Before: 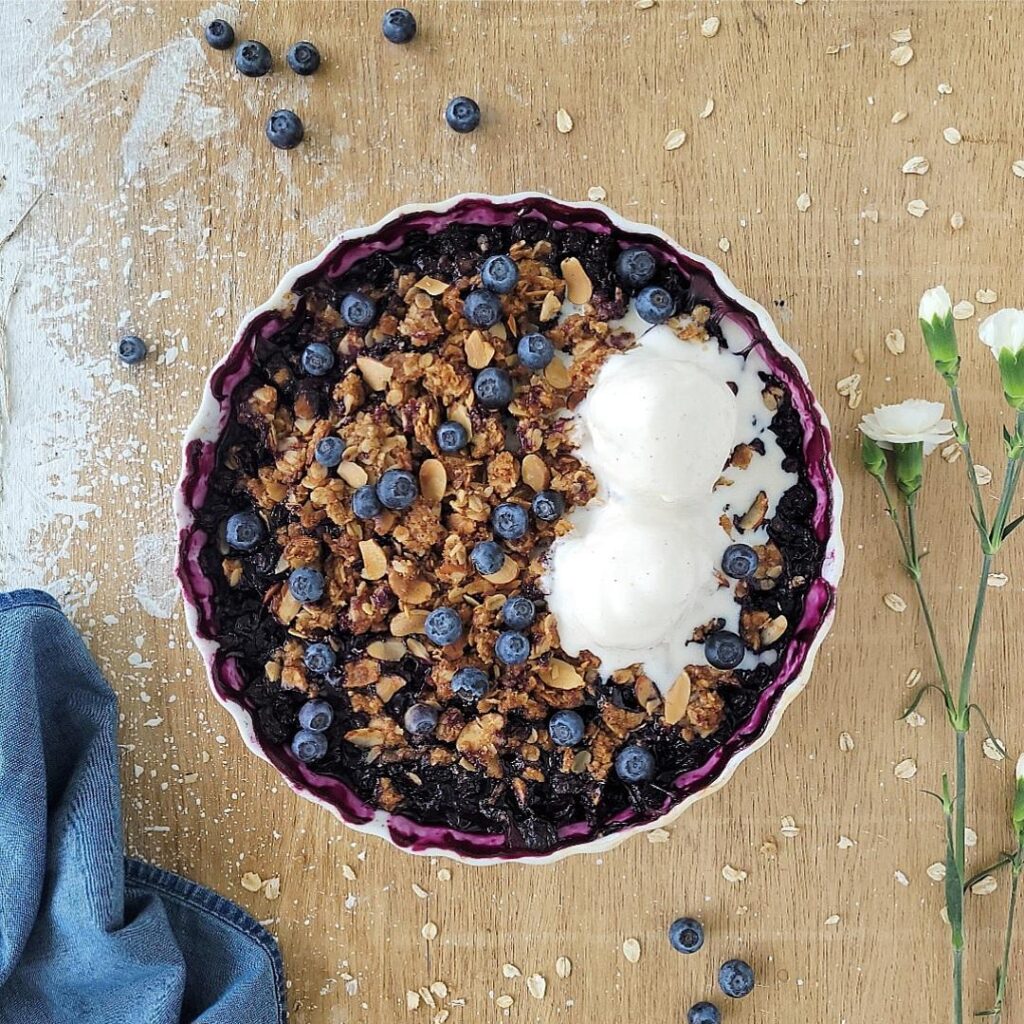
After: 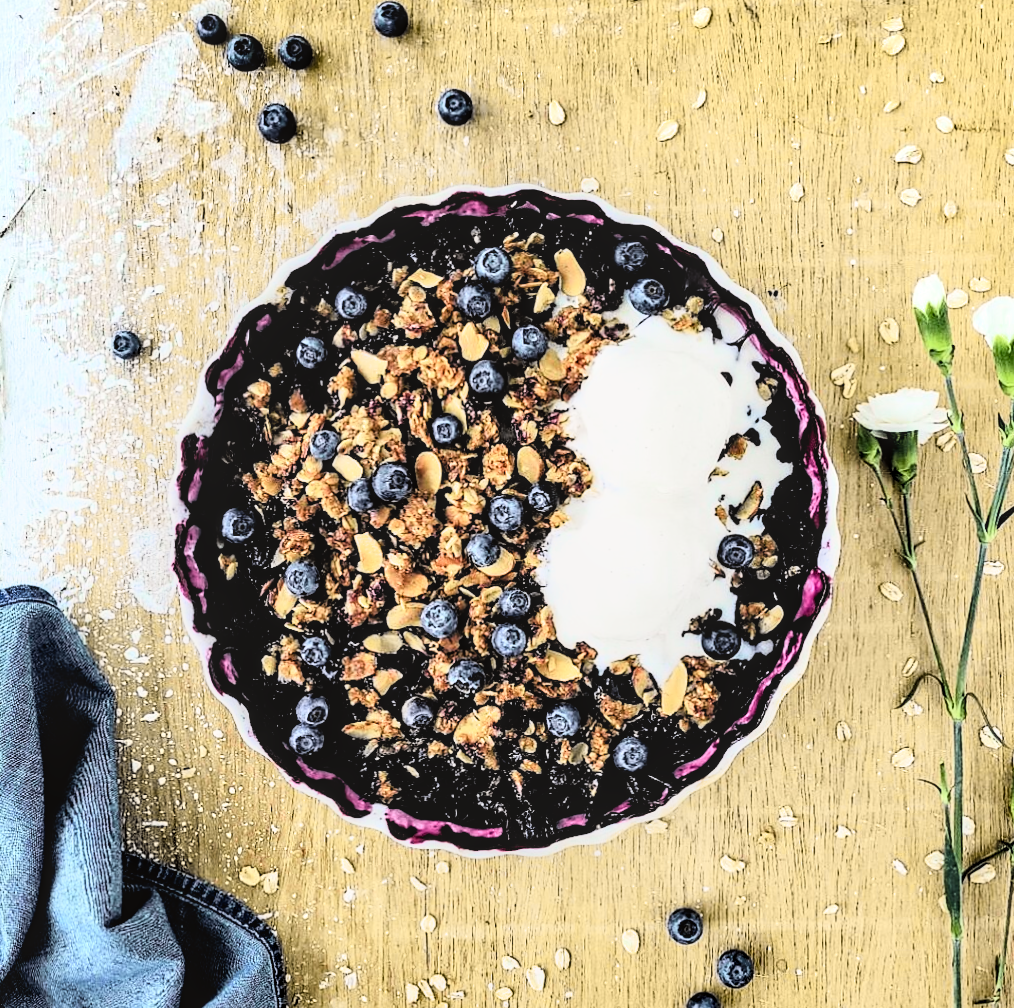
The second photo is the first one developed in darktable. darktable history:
contrast brightness saturation: brightness 0.13
local contrast: on, module defaults
rotate and perspective: rotation -0.45°, automatic cropping original format, crop left 0.008, crop right 0.992, crop top 0.012, crop bottom 0.988
filmic rgb: black relative exposure -3.75 EV, white relative exposure 2.4 EV, dynamic range scaling -50%, hardness 3.42, latitude 30%, contrast 1.8
shadows and highlights: soften with gaussian
tone curve: curves: ch0 [(0, 0.024) (0.049, 0.038) (0.176, 0.162) (0.311, 0.337) (0.416, 0.471) (0.565, 0.658) (0.817, 0.911) (1, 1)]; ch1 [(0, 0) (0.339, 0.358) (0.445, 0.439) (0.476, 0.47) (0.504, 0.504) (0.53, 0.511) (0.557, 0.558) (0.627, 0.664) (0.728, 0.786) (1, 1)]; ch2 [(0, 0) (0.327, 0.324) (0.417, 0.44) (0.46, 0.453) (0.502, 0.504) (0.526, 0.52) (0.549, 0.561) (0.619, 0.657) (0.76, 0.765) (1, 1)], color space Lab, independent channels, preserve colors none
